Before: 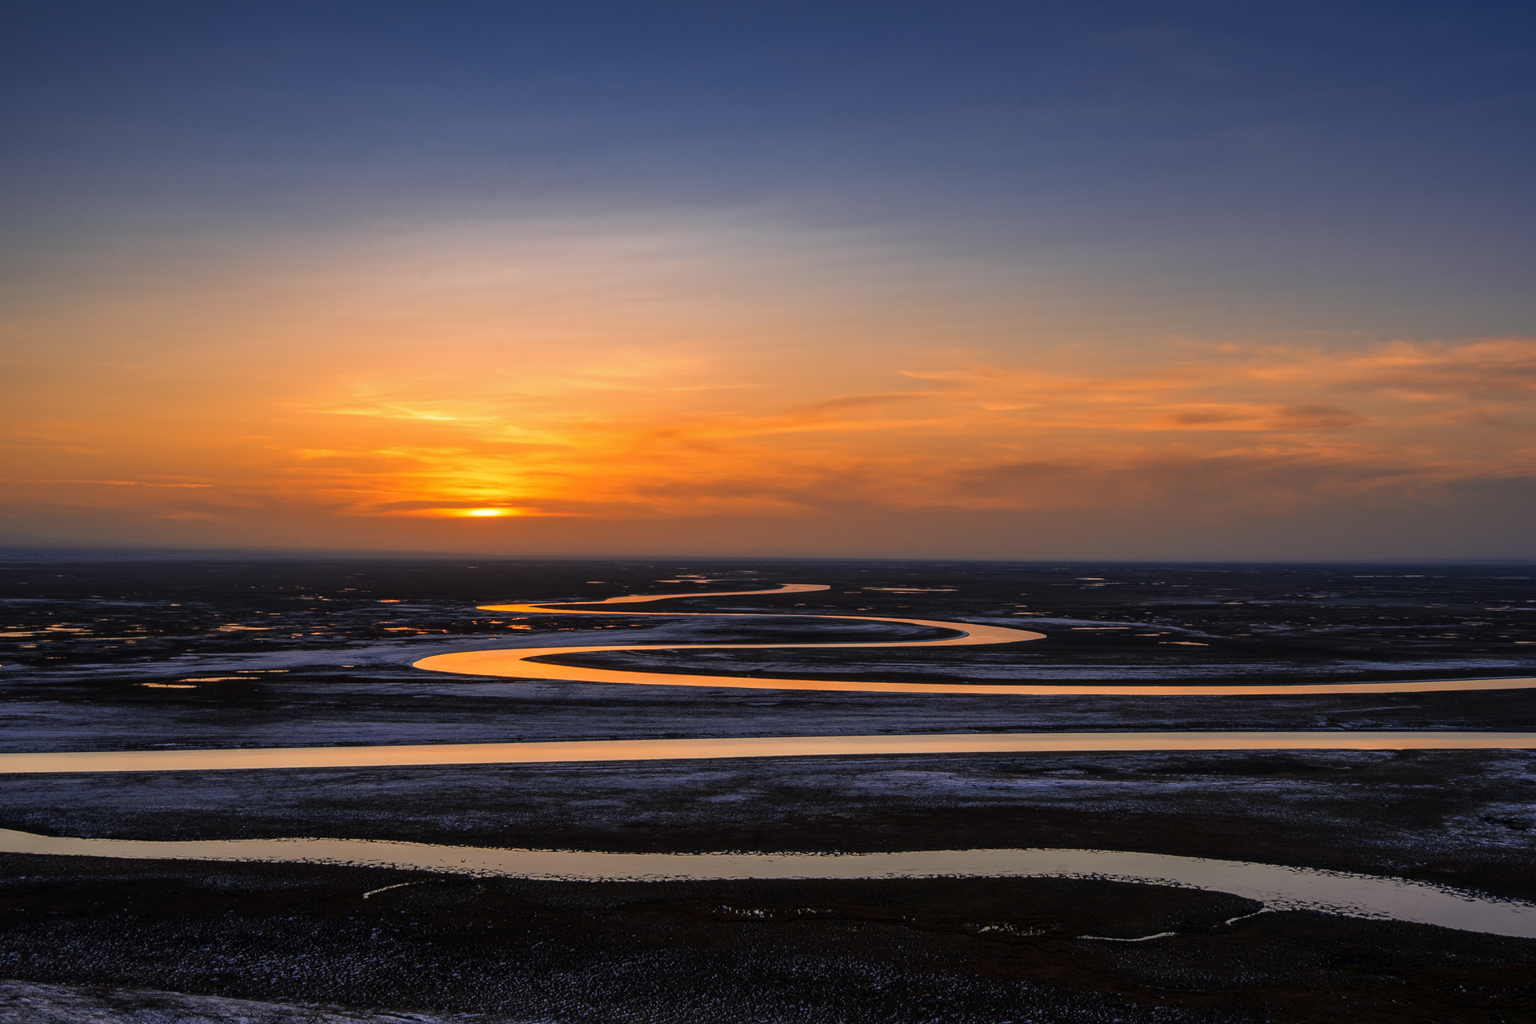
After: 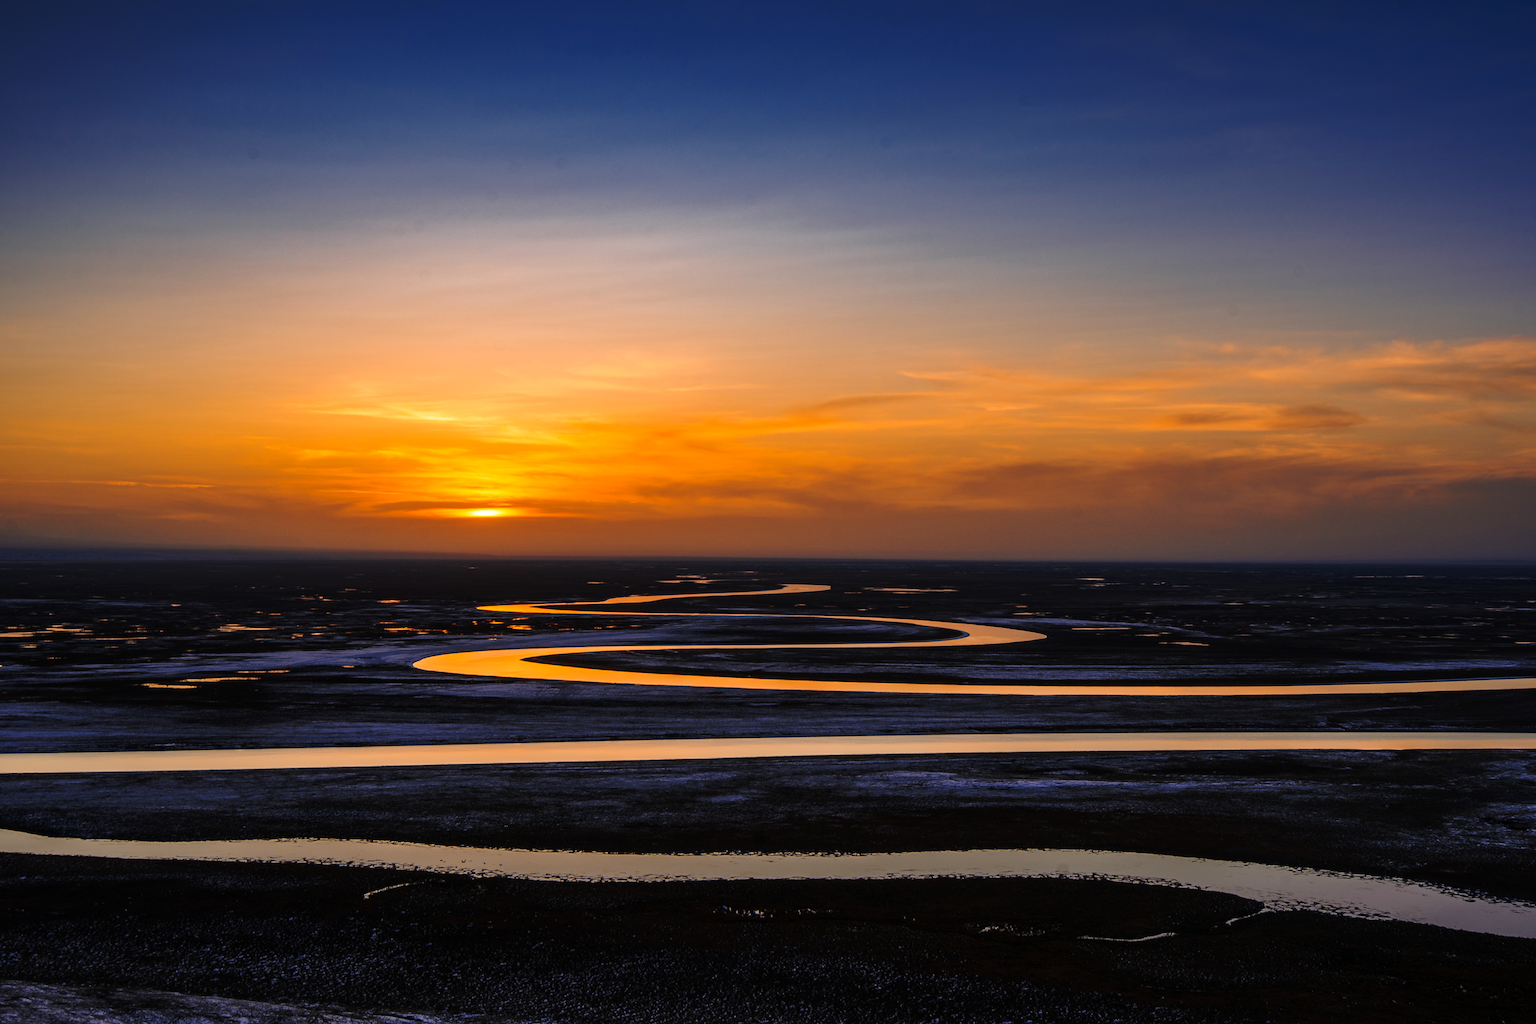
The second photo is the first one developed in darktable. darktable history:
base curve: curves: ch0 [(0, 0) (0.073, 0.04) (0.157, 0.139) (0.492, 0.492) (0.758, 0.758) (1, 1)], preserve colors none
contrast brightness saturation: contrast 0.101, brightness 0.02, saturation 0.017
